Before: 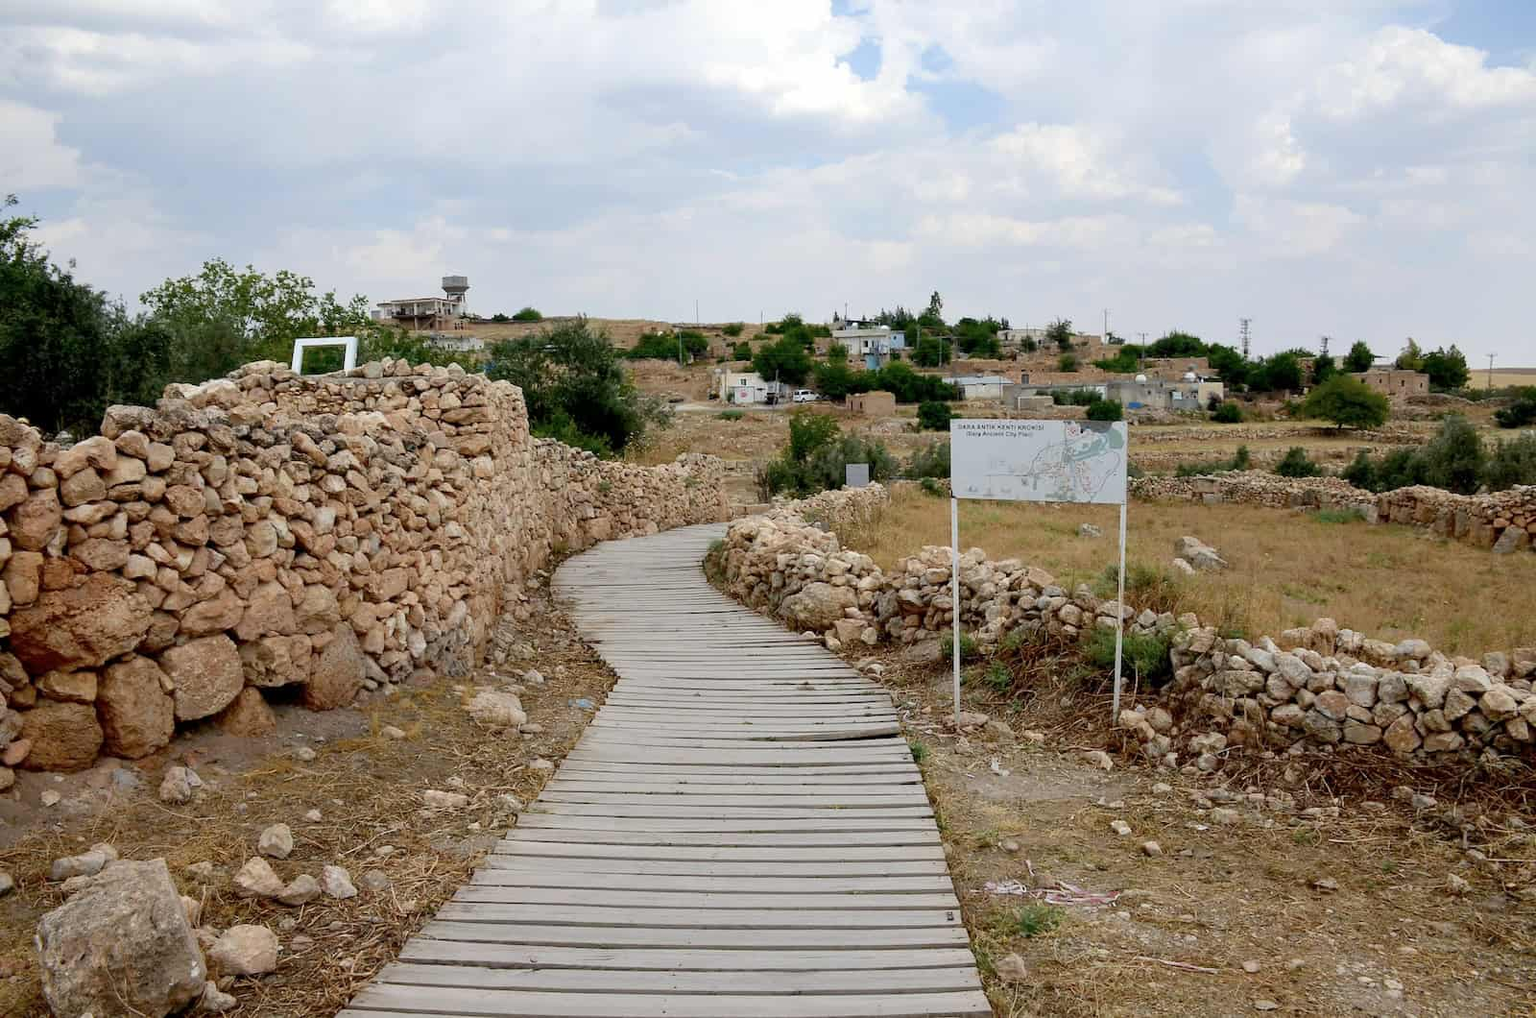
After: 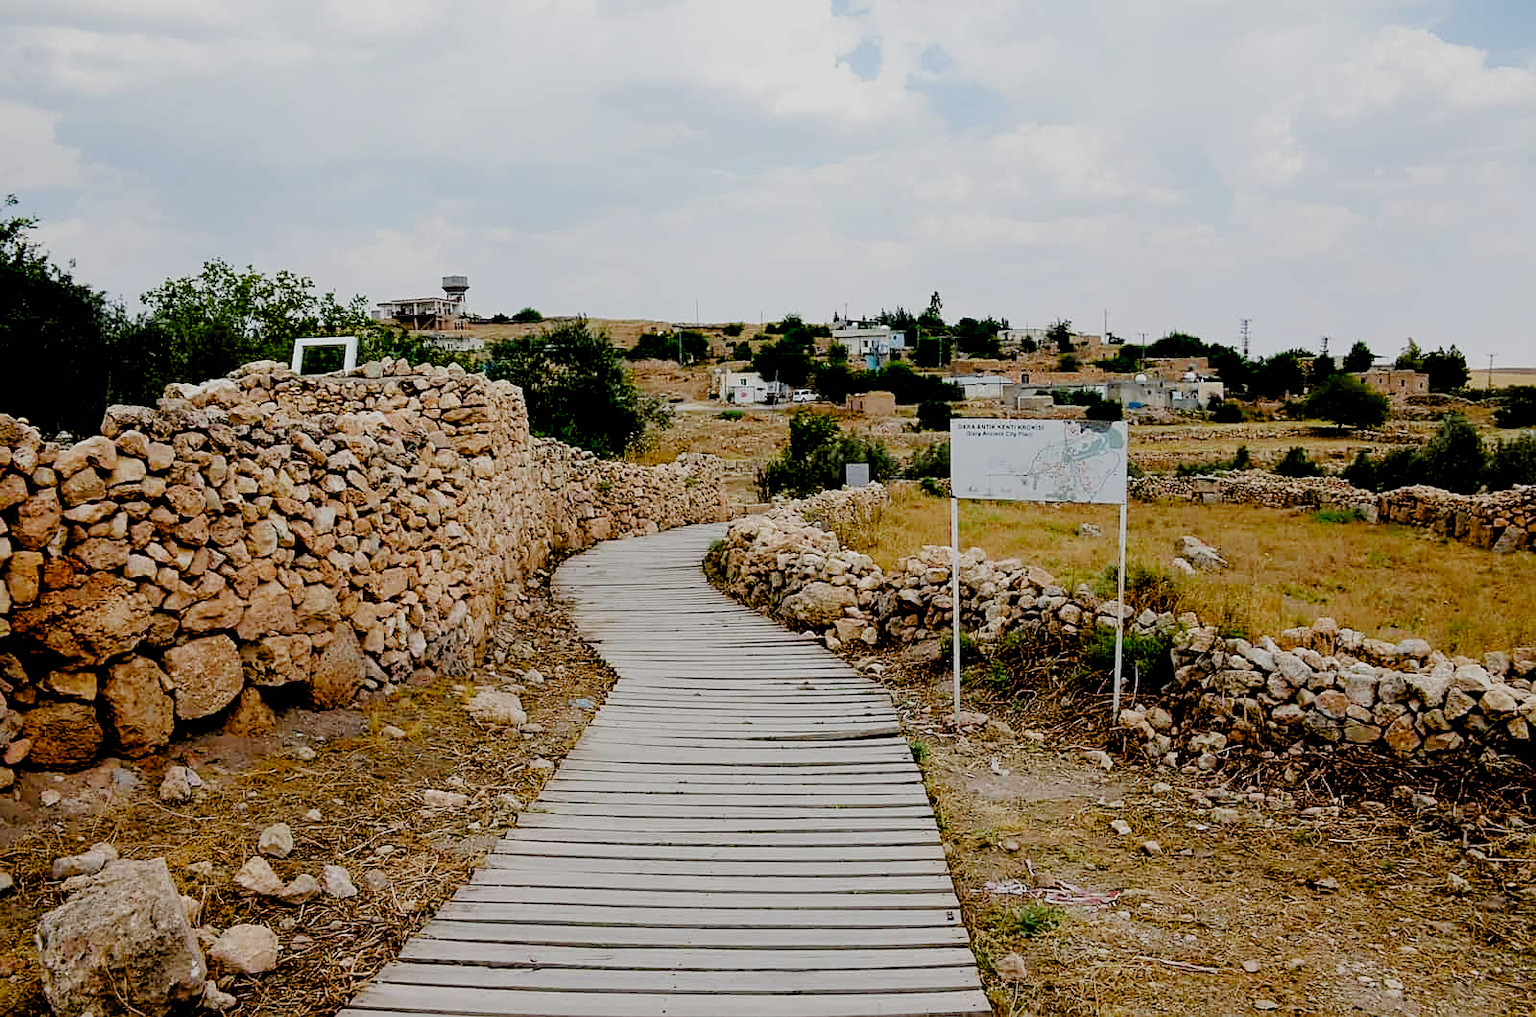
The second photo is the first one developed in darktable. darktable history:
sharpen: on, module defaults
filmic rgb: black relative exposure -2.85 EV, white relative exposure 4.56 EV, hardness 1.77, contrast 1.25, preserve chrominance no, color science v5 (2021)
